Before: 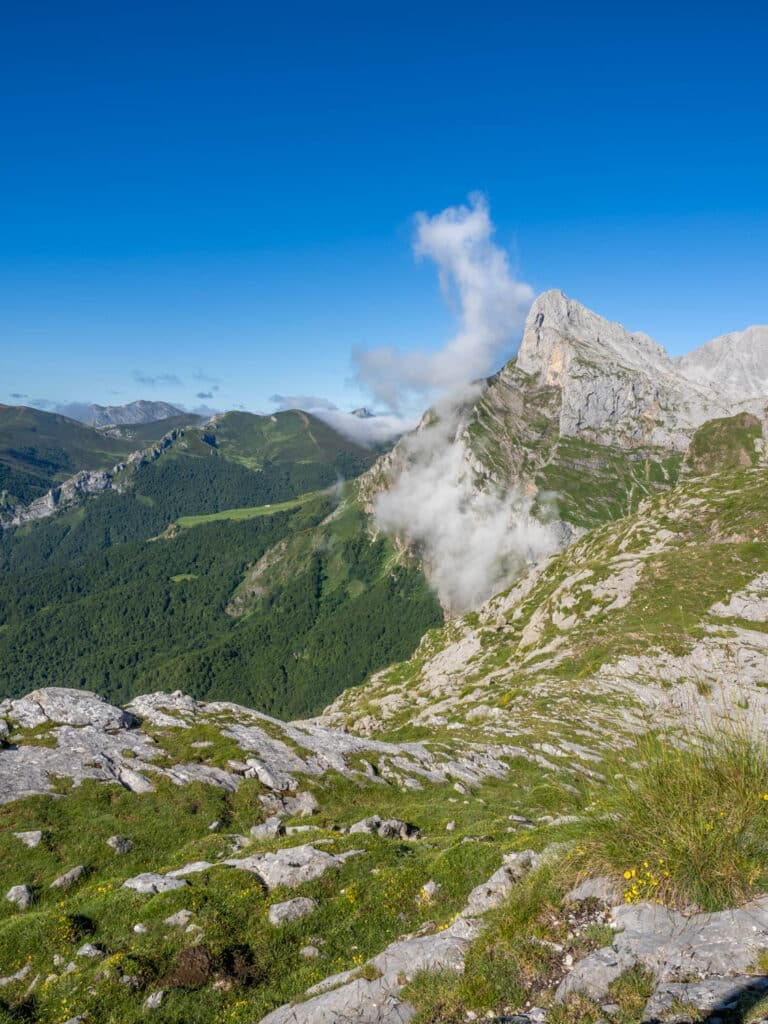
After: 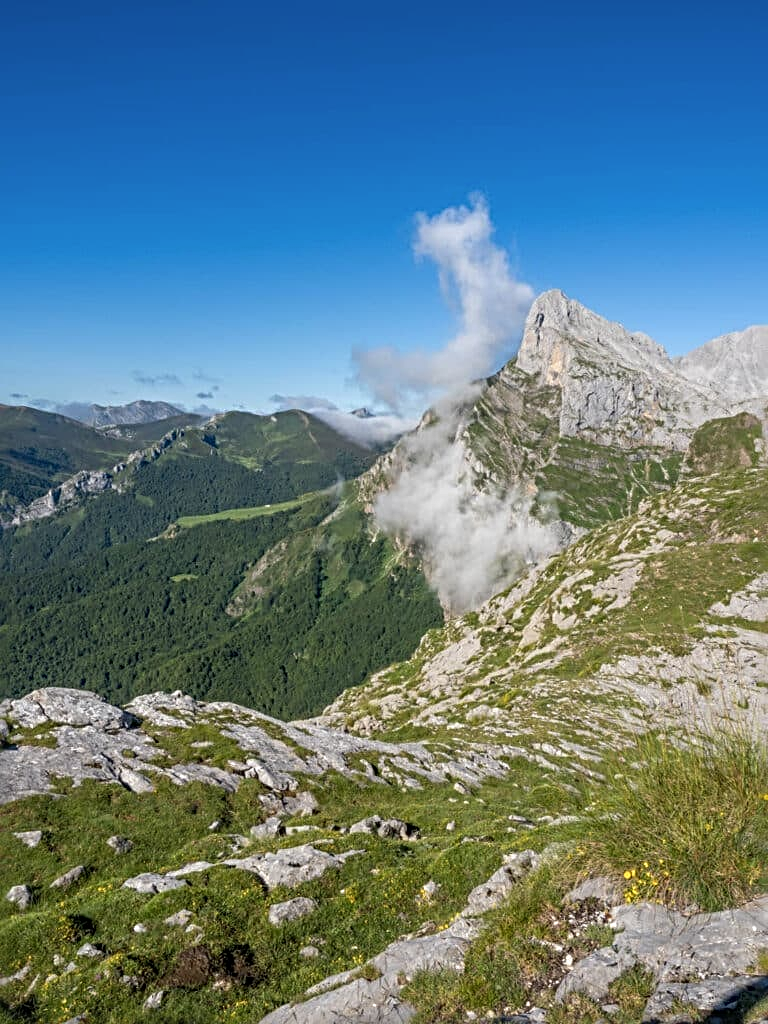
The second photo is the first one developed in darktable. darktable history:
contrast brightness saturation: saturation -0.05
sharpen: radius 4
